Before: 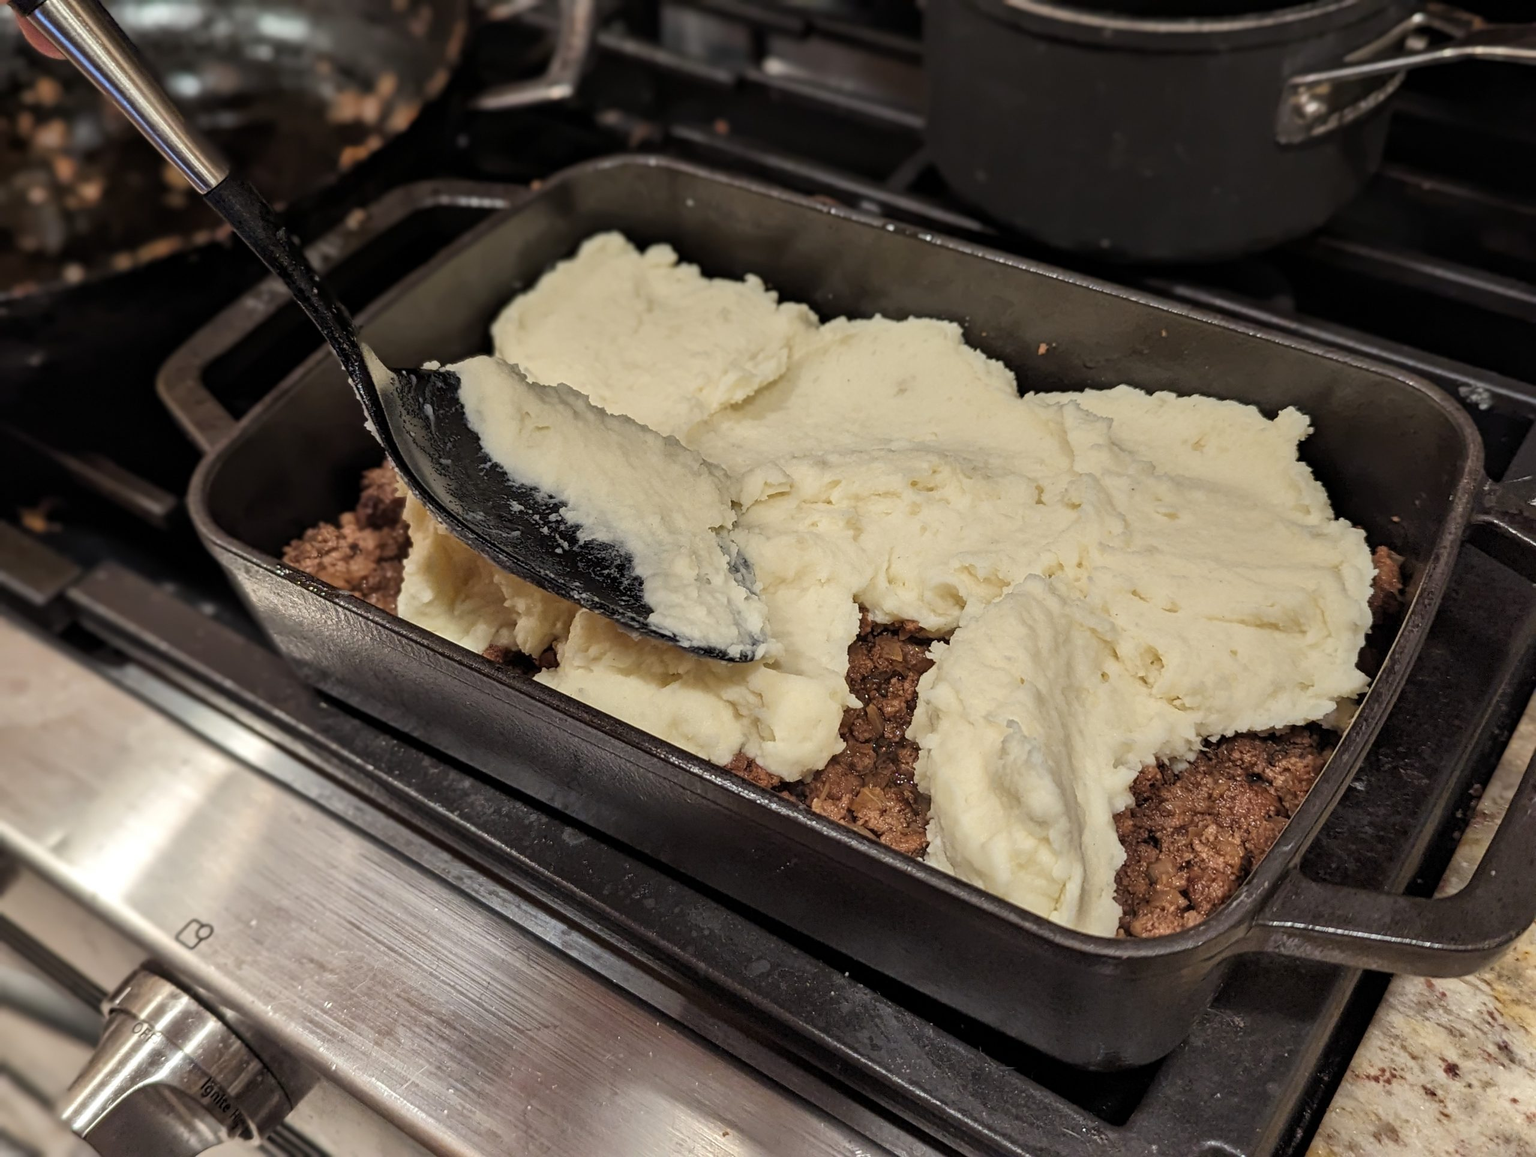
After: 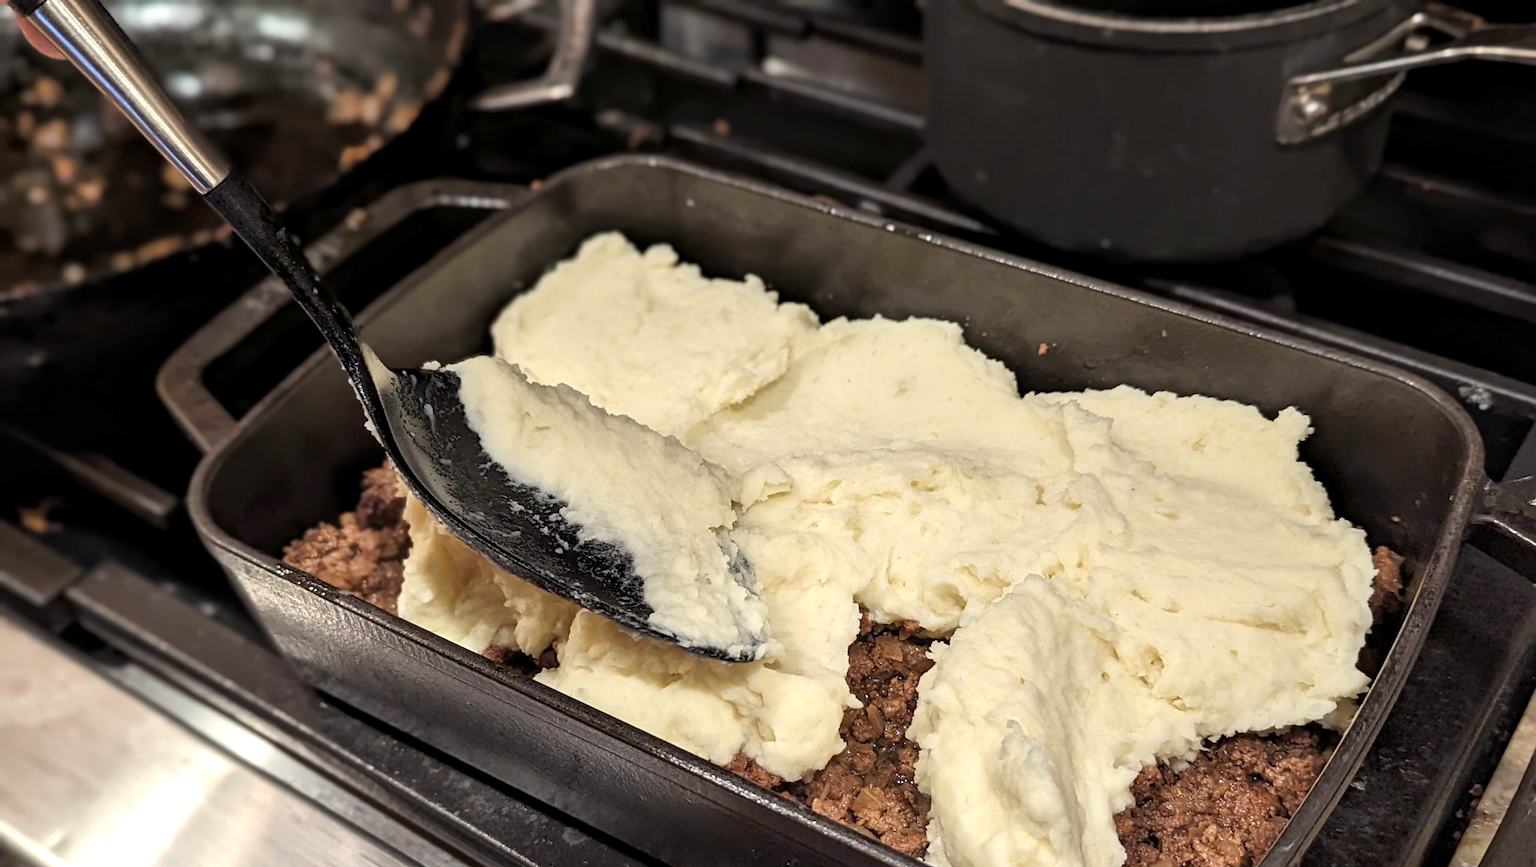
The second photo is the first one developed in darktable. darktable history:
exposure: black level correction 0.001, exposure 0.5 EV, compensate exposure bias true, compensate highlight preservation false
crop: bottom 24.988%
white balance: emerald 1
